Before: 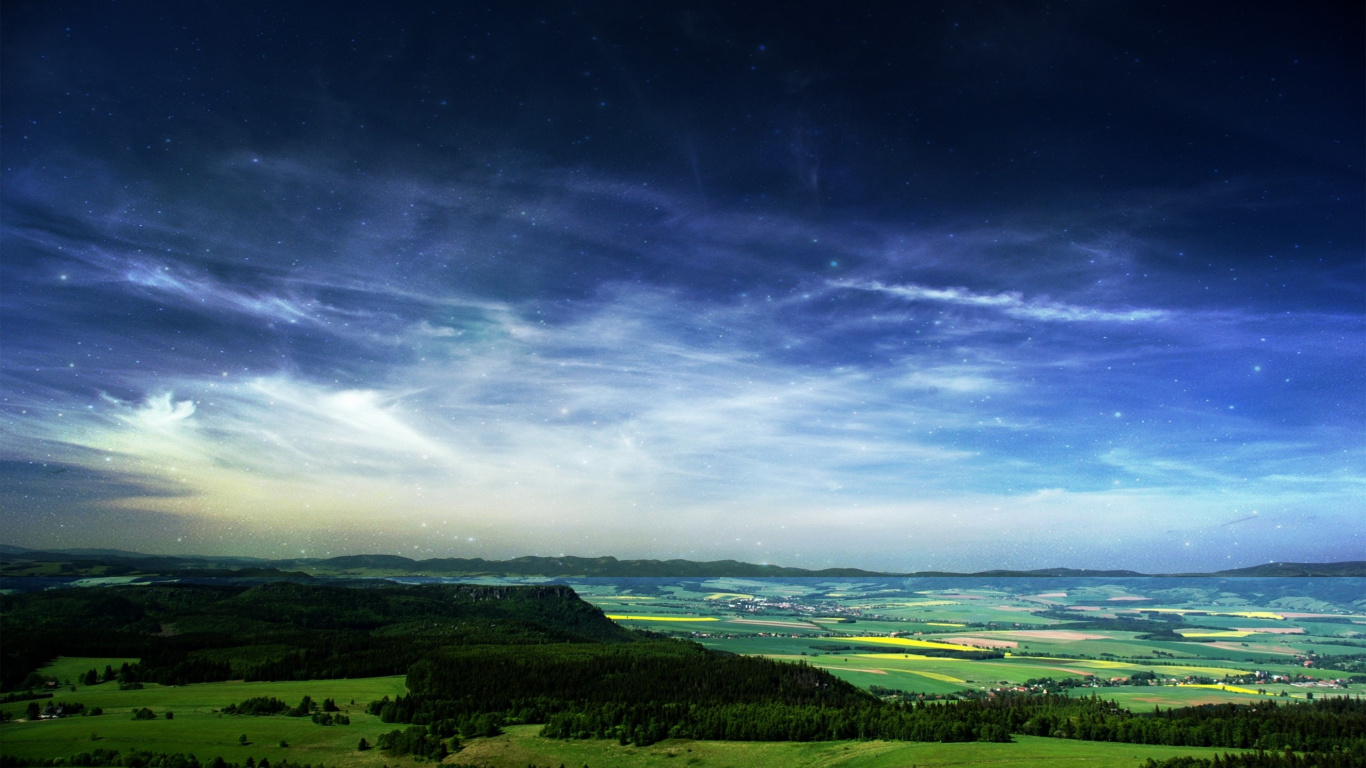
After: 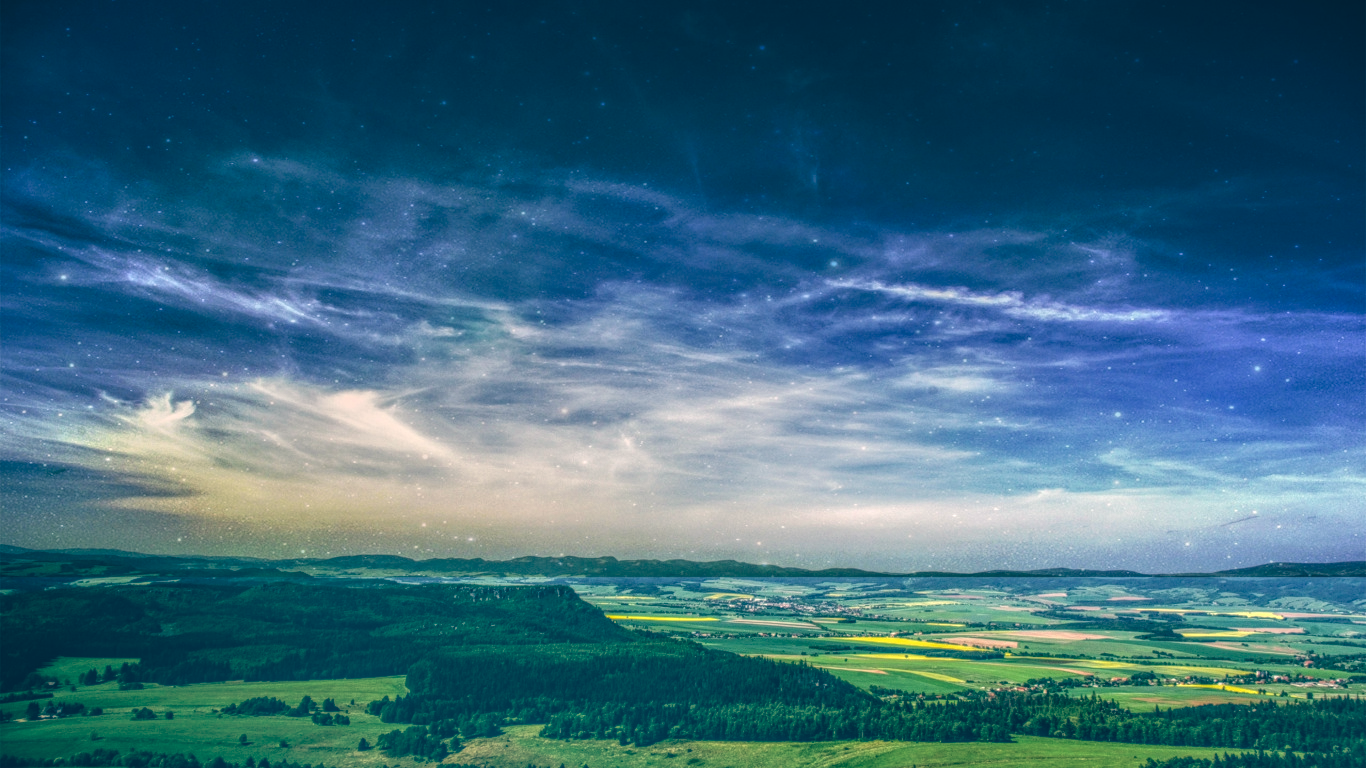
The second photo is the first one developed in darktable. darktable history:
color balance: lift [1.006, 0.985, 1.002, 1.015], gamma [1, 0.953, 1.008, 1.047], gain [1.076, 1.13, 1.004, 0.87]
local contrast: highlights 0%, shadows 0%, detail 200%, midtone range 0.25
